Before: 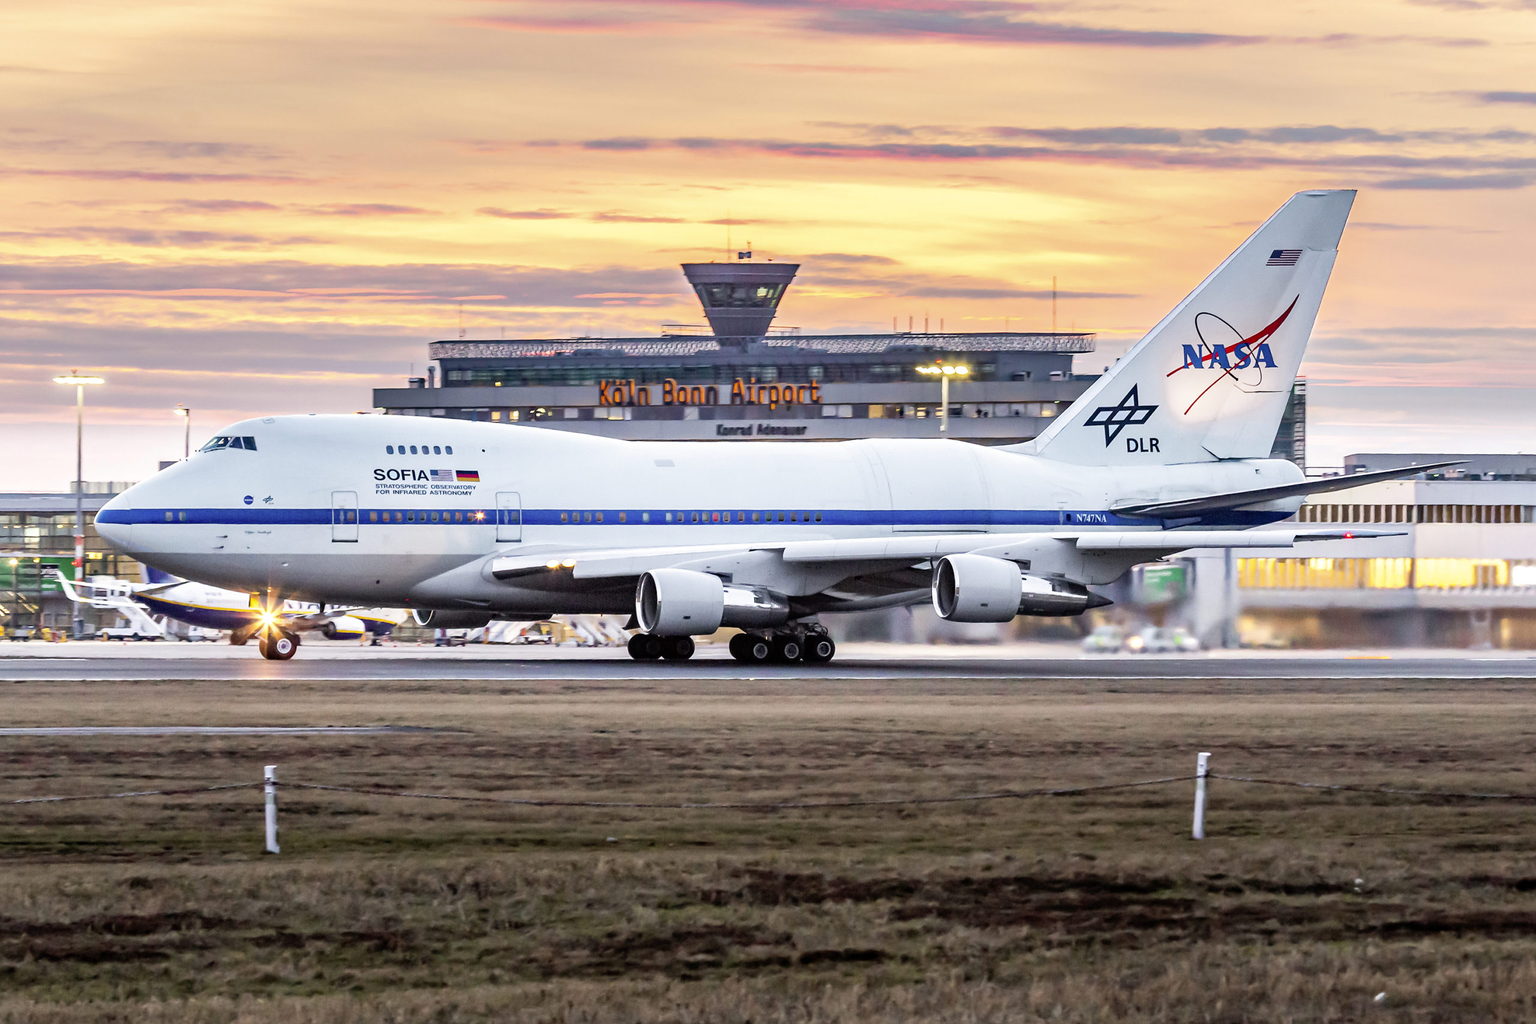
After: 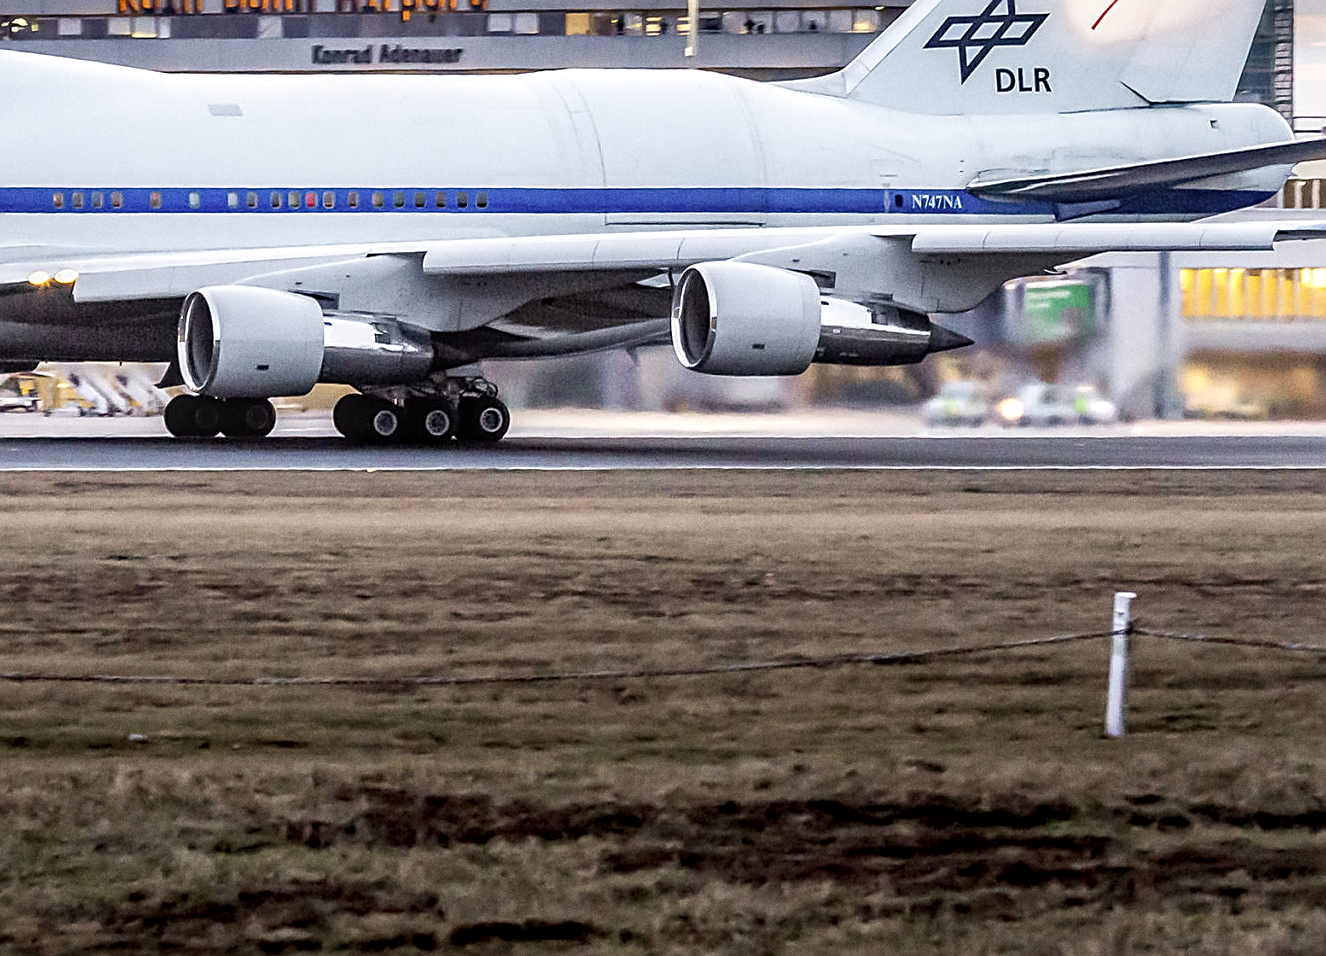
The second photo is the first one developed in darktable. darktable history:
crop: left 34.479%, top 38.822%, right 13.718%, bottom 5.172%
sharpen: amount 0.575
local contrast: on, module defaults
grain: coarseness 0.09 ISO
